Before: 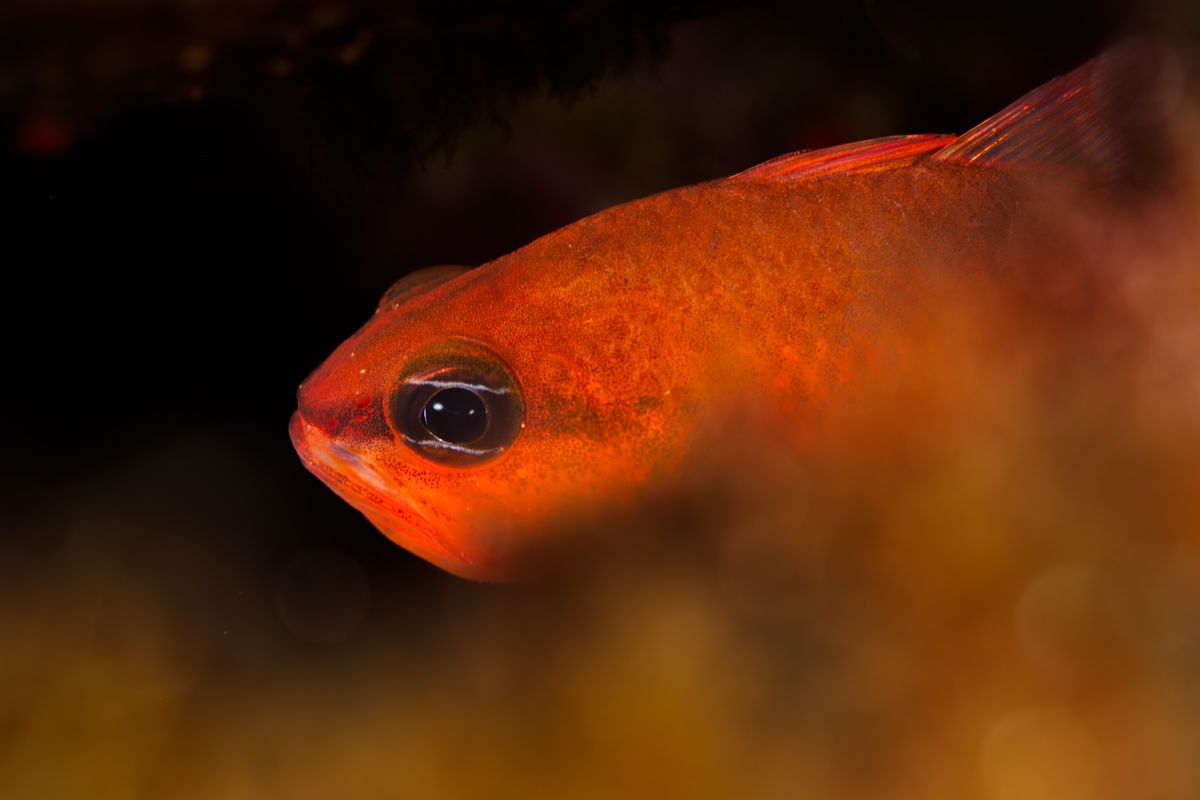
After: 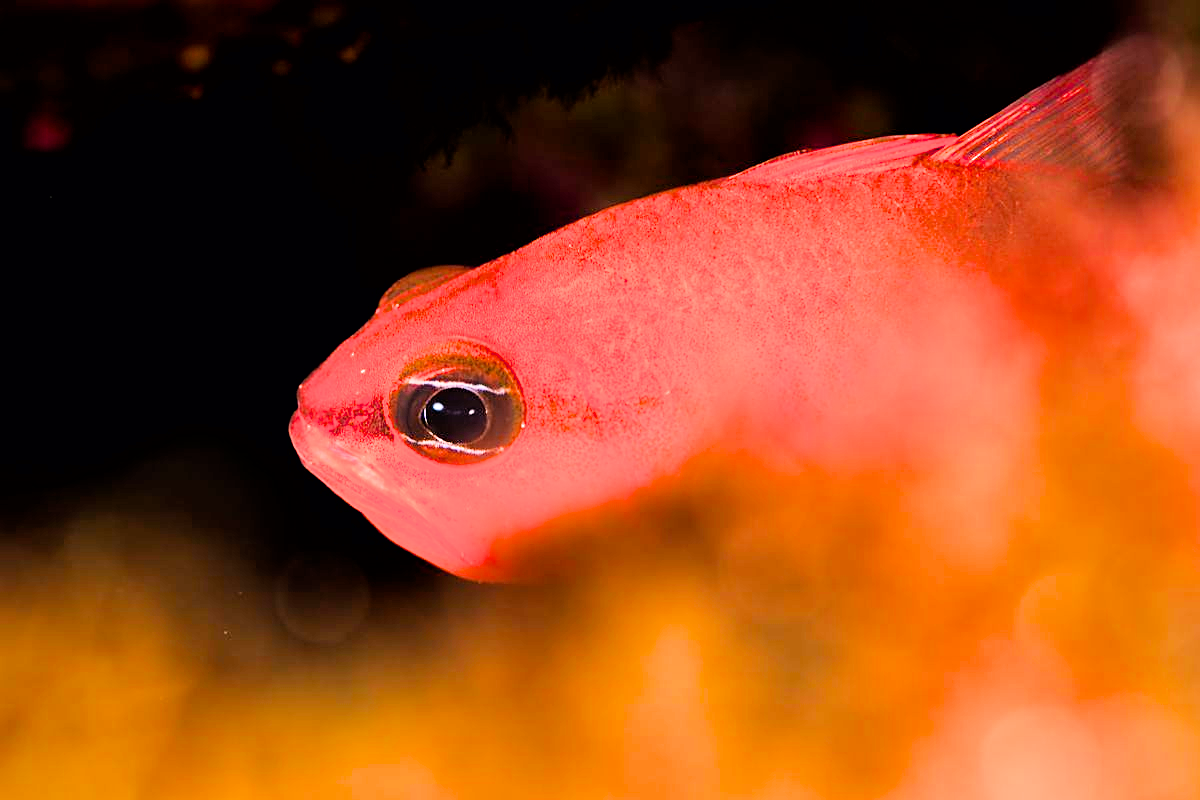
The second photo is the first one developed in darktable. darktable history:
sharpen: on, module defaults
filmic rgb: black relative exposure -7.15 EV, white relative exposure 5.36 EV, hardness 3.02, color science v6 (2022)
exposure: black level correction 0, exposure 2.327 EV, compensate exposure bias true, compensate highlight preservation false
color balance: lift [0.991, 1, 1, 1], gamma [0.996, 1, 1, 1], input saturation 98.52%, contrast 20.34%, output saturation 103.72%
